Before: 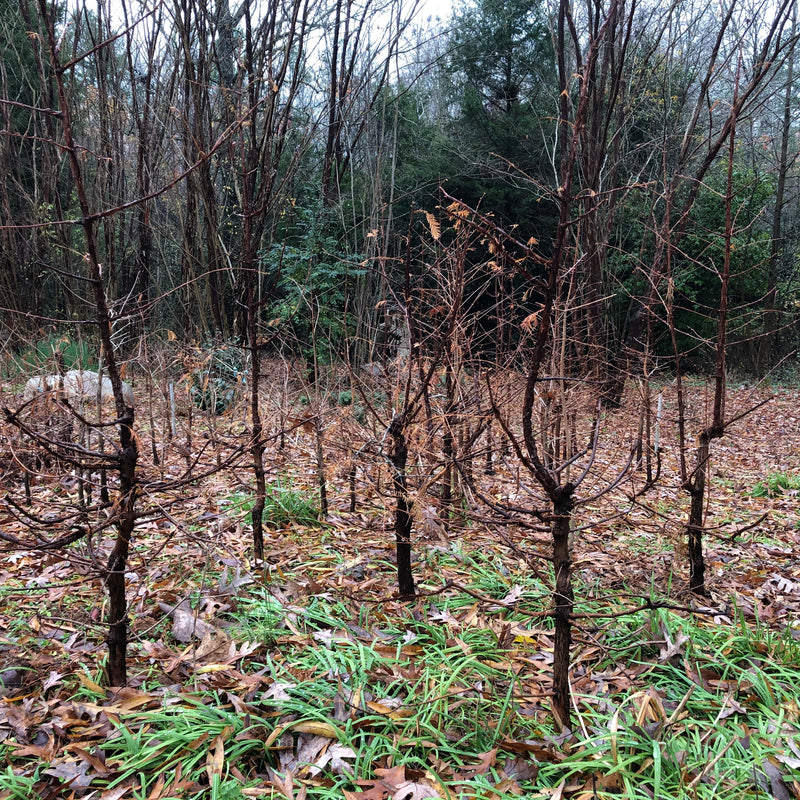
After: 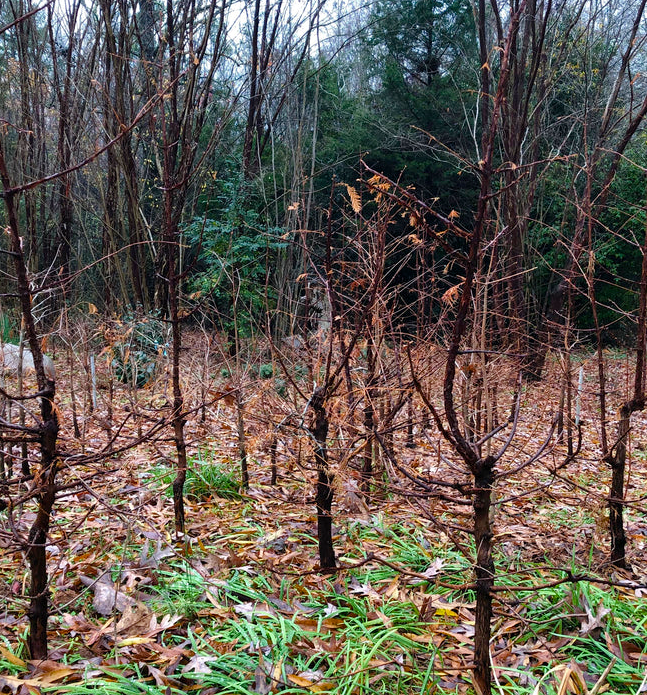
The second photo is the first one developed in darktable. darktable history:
color balance rgb: perceptual saturation grading › global saturation 35%, perceptual saturation grading › highlights -25%, perceptual saturation grading › shadows 25%, global vibrance 10%
crop: left 9.929%, top 3.475%, right 9.188%, bottom 9.529%
